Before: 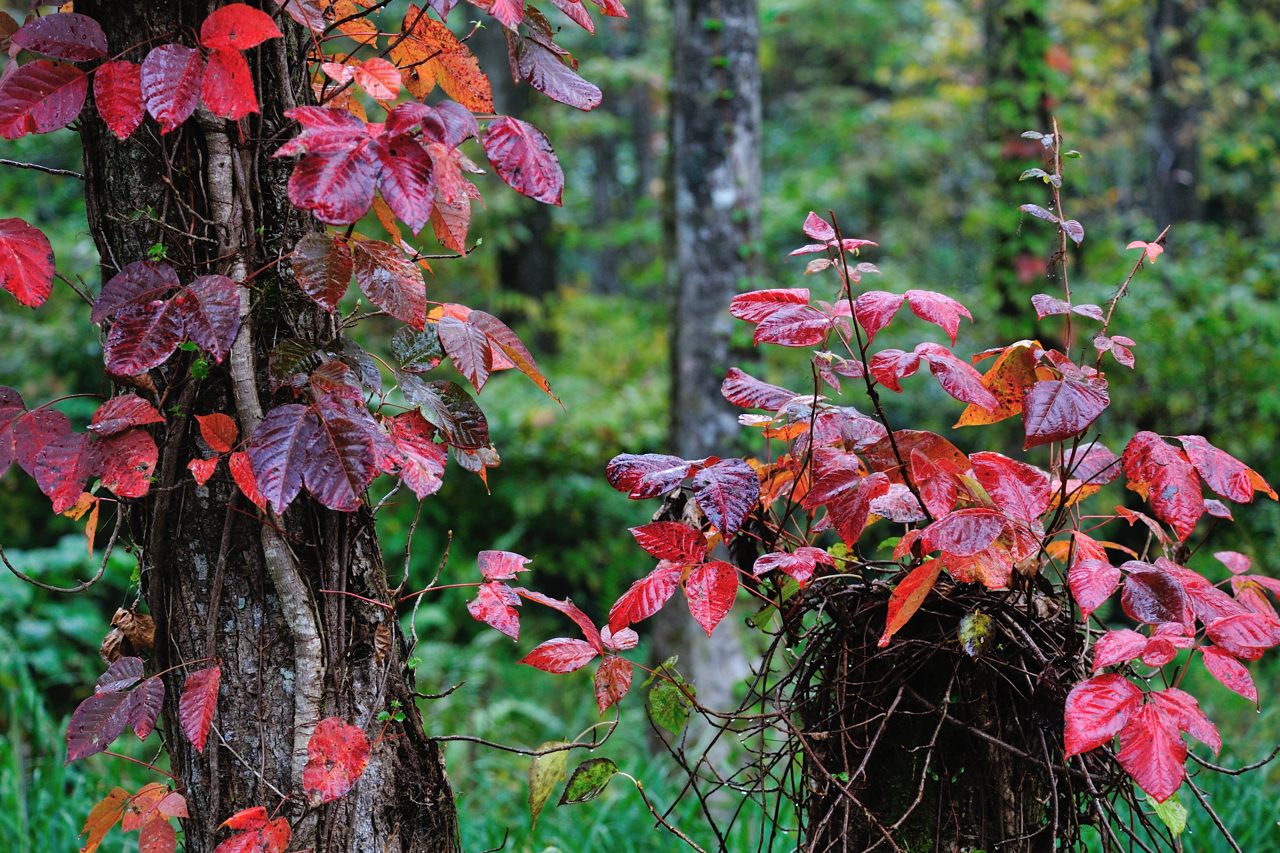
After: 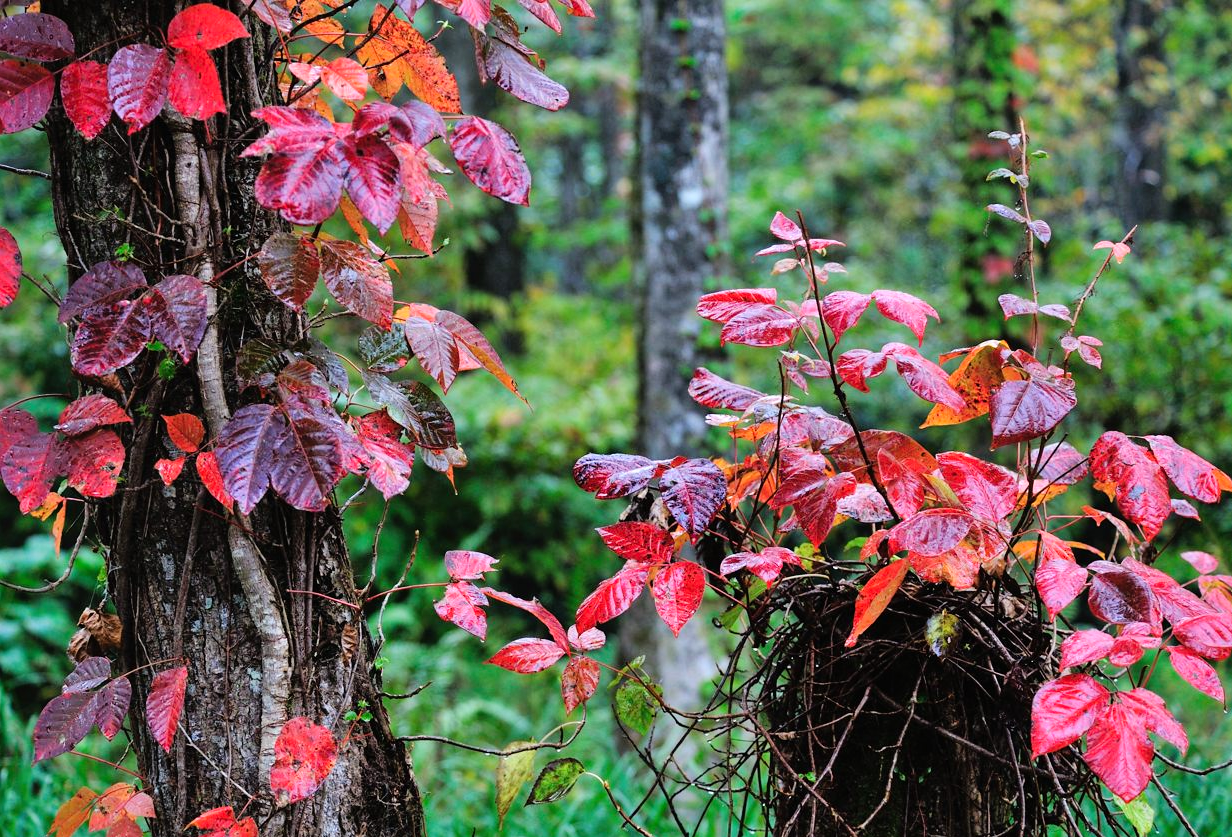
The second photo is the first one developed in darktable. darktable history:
tone curve: curves: ch0 [(0, 0) (0.051, 0.047) (0.102, 0.099) (0.228, 0.262) (0.446, 0.527) (0.695, 0.778) (0.908, 0.946) (1, 1)]; ch1 [(0, 0) (0.339, 0.298) (0.402, 0.363) (0.453, 0.413) (0.485, 0.469) (0.494, 0.493) (0.504, 0.501) (0.525, 0.533) (0.563, 0.591) (0.597, 0.631) (1, 1)]; ch2 [(0, 0) (0.48, 0.48) (0.504, 0.5) (0.539, 0.554) (0.59, 0.628) (0.642, 0.682) (0.824, 0.815) (1, 1)], color space Lab, linked channels, preserve colors none
crop and rotate: left 2.579%, right 1.16%, bottom 1.851%
